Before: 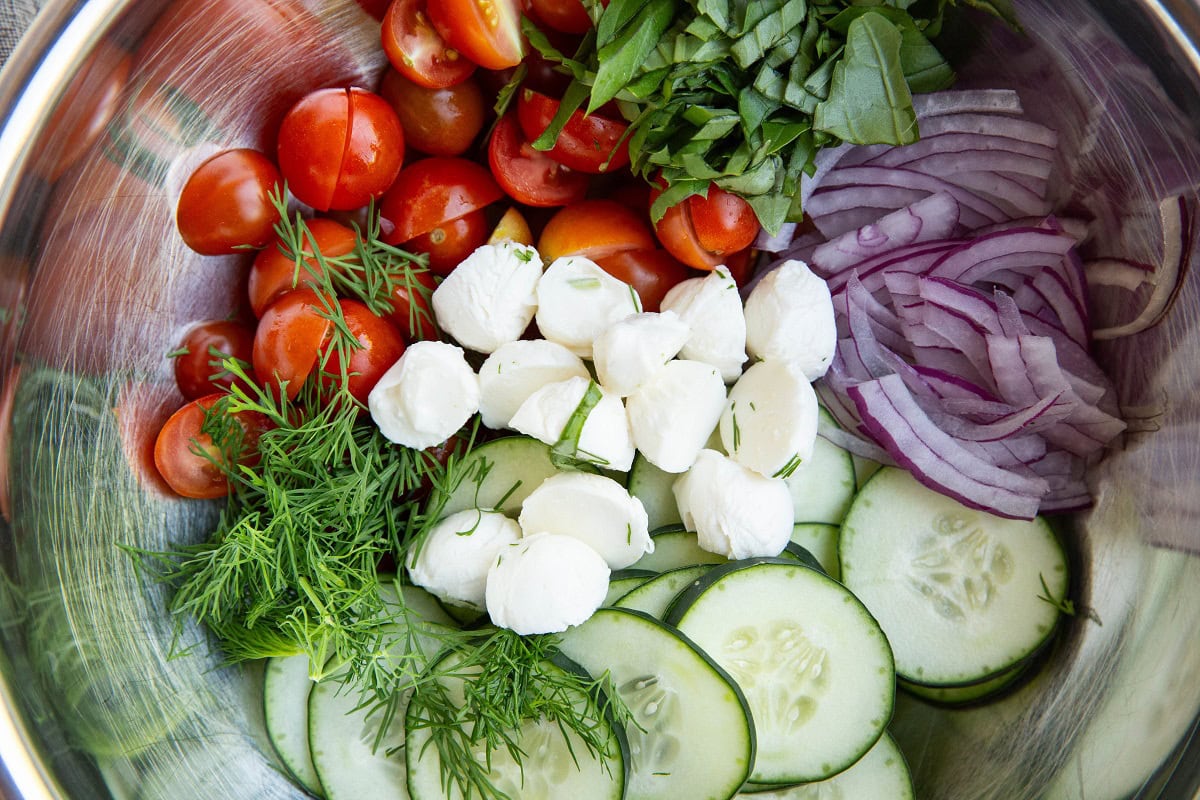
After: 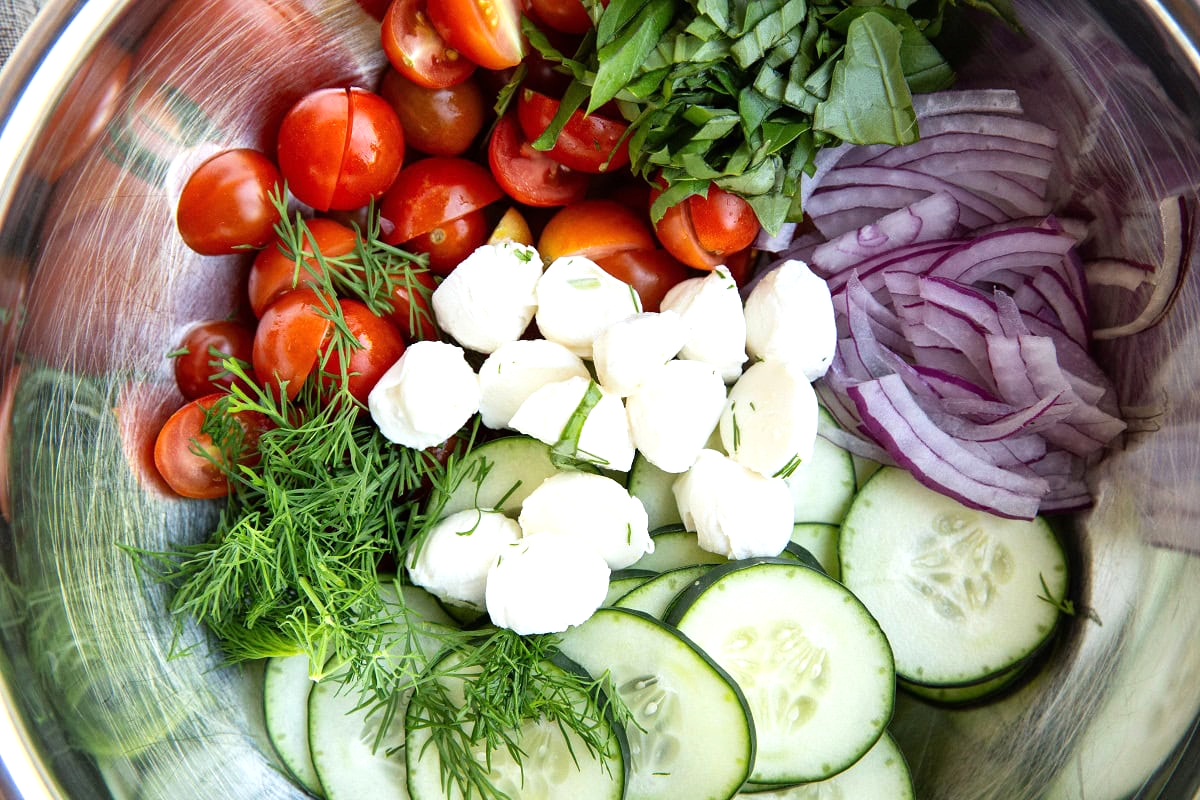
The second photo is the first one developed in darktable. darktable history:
tone equalizer: -8 EV -0.381 EV, -7 EV -0.399 EV, -6 EV -0.318 EV, -5 EV -0.239 EV, -3 EV 0.244 EV, -2 EV 0.337 EV, -1 EV 0.399 EV, +0 EV 0.401 EV
